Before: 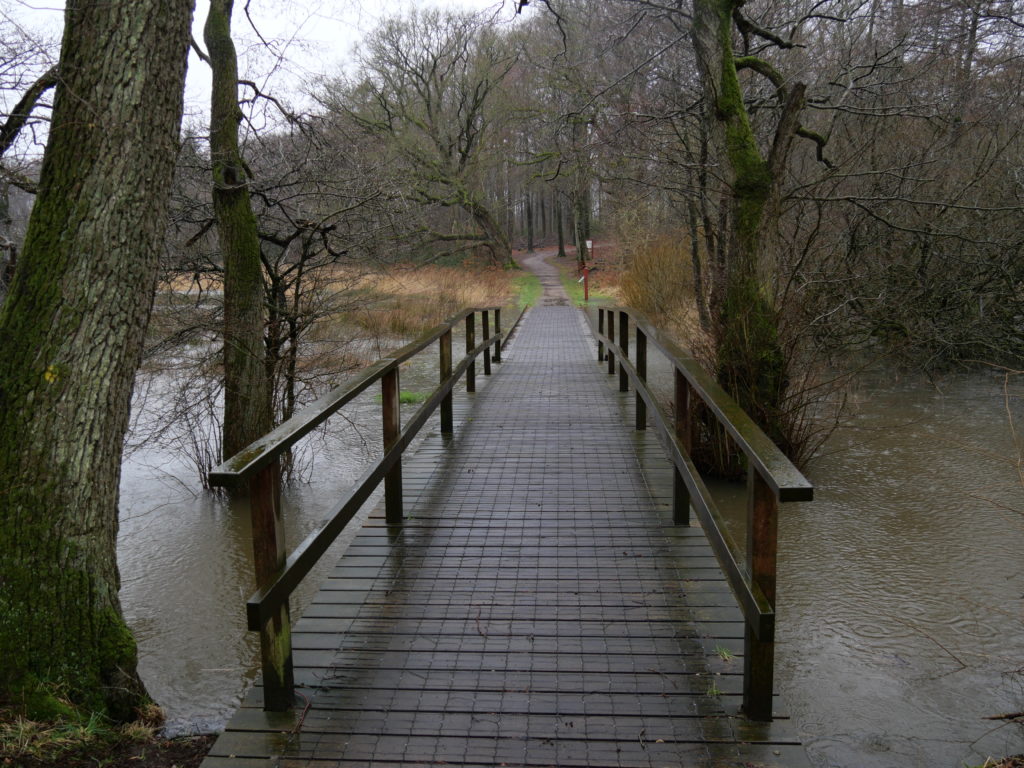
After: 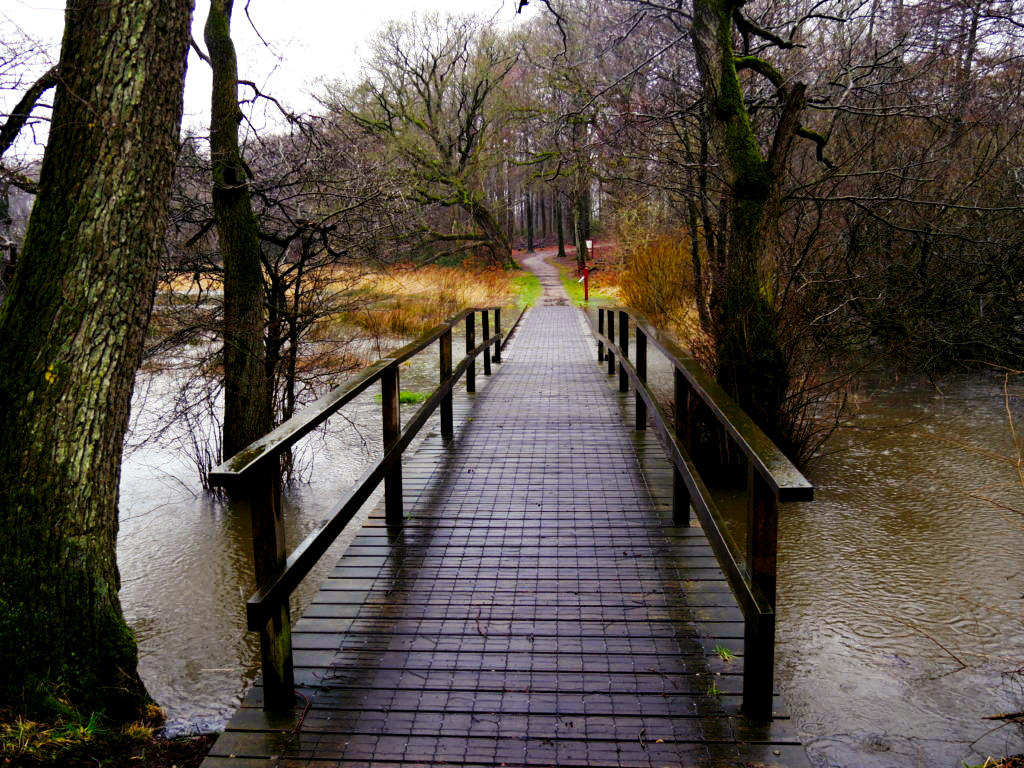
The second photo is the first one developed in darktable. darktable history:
color balance rgb: shadows lift › luminance -21.66%, shadows lift › chroma 6.57%, shadows lift › hue 270°, power › chroma 0.68%, power › hue 60°, highlights gain › luminance 6.08%, highlights gain › chroma 1.33%, highlights gain › hue 90°, global offset › luminance -0.87%, perceptual saturation grading › global saturation 26.86%, perceptual saturation grading › highlights -28.39%, perceptual saturation grading › mid-tones 15.22%, perceptual saturation grading › shadows 33.98%, perceptual brilliance grading › highlights 10%, perceptual brilliance grading › mid-tones 5%
base curve: curves: ch0 [(0, 0) (0.036, 0.025) (0.121, 0.166) (0.206, 0.329) (0.605, 0.79) (1, 1)], preserve colors none
